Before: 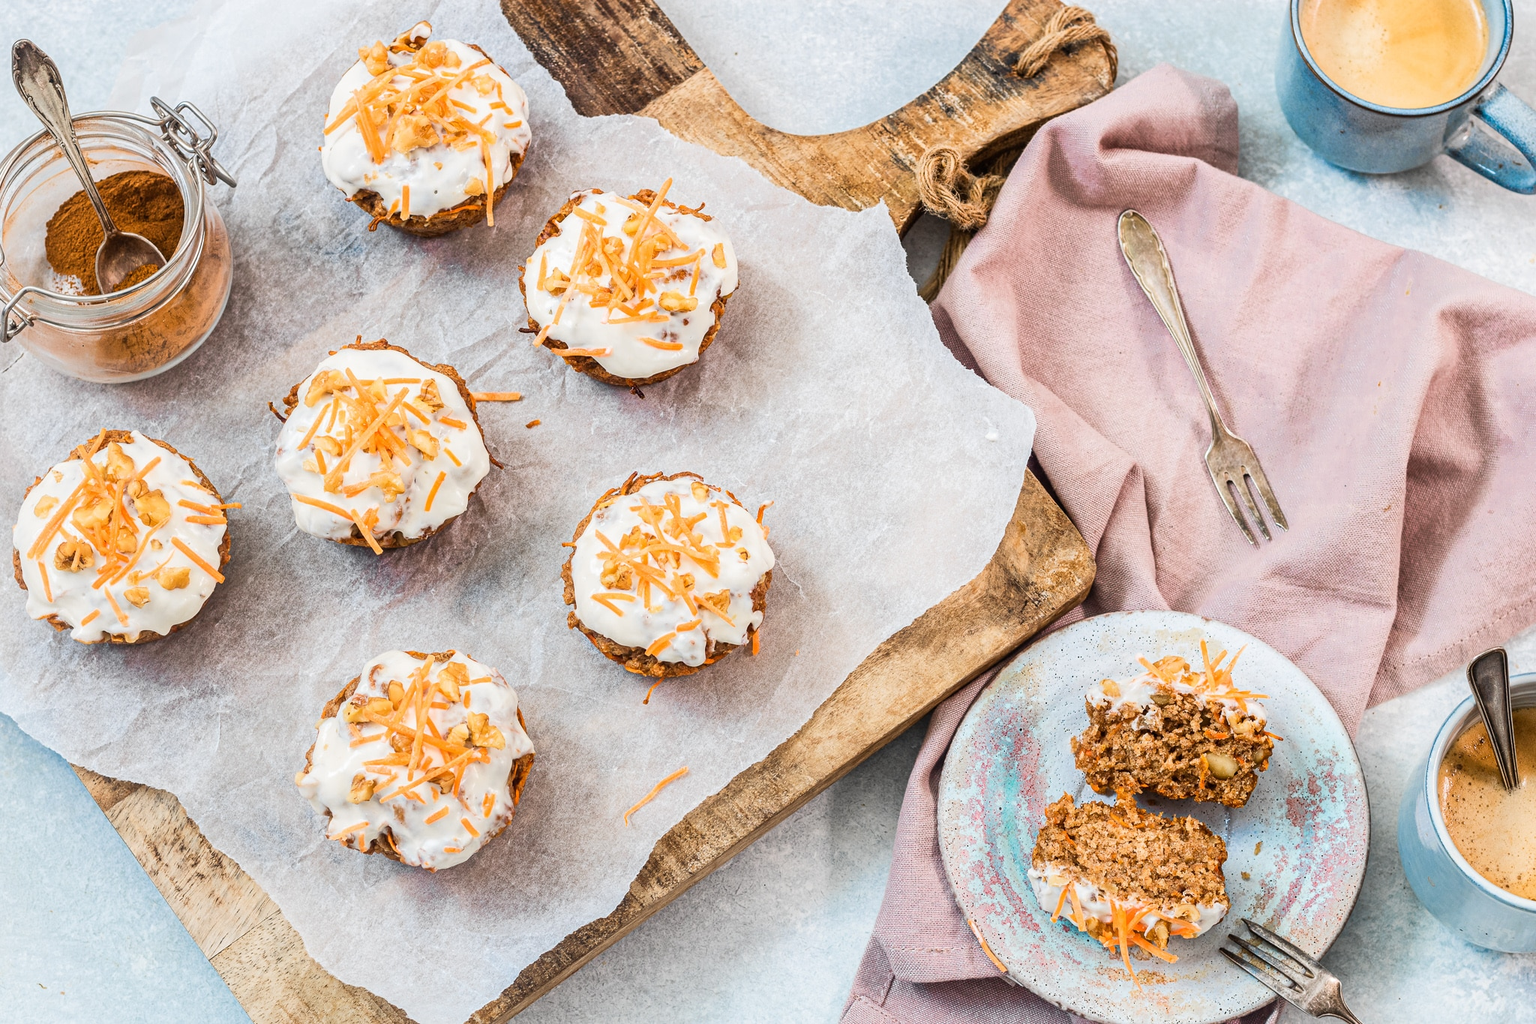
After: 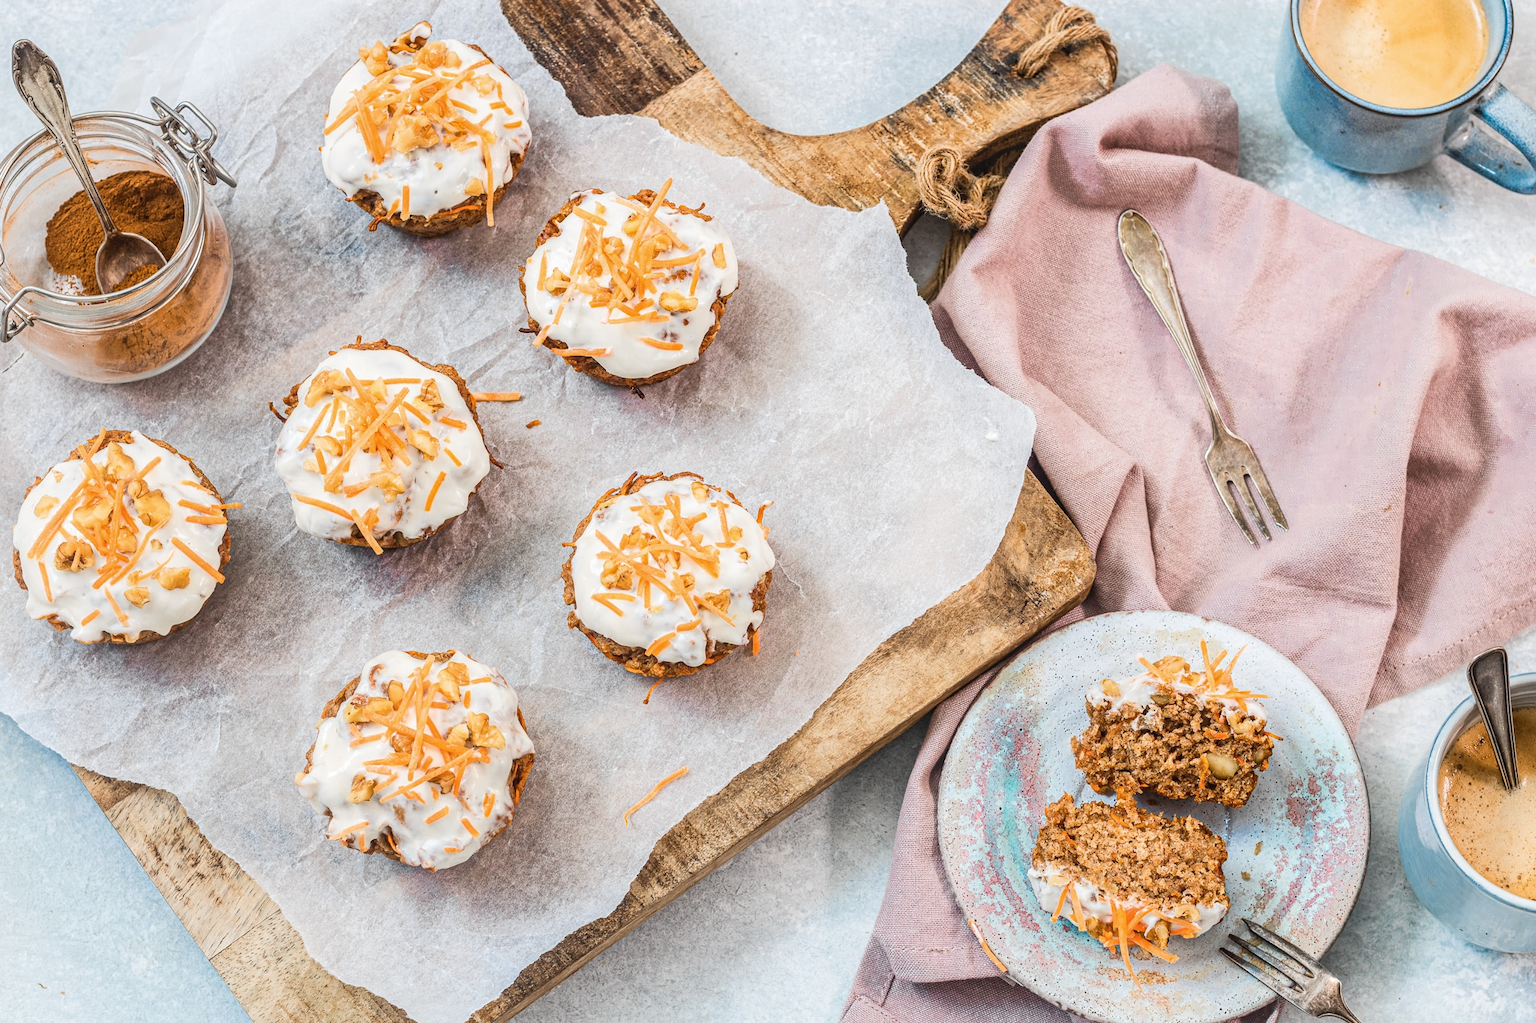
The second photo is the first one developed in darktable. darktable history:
local contrast: detail 110%
contrast brightness saturation: saturation -0.05
